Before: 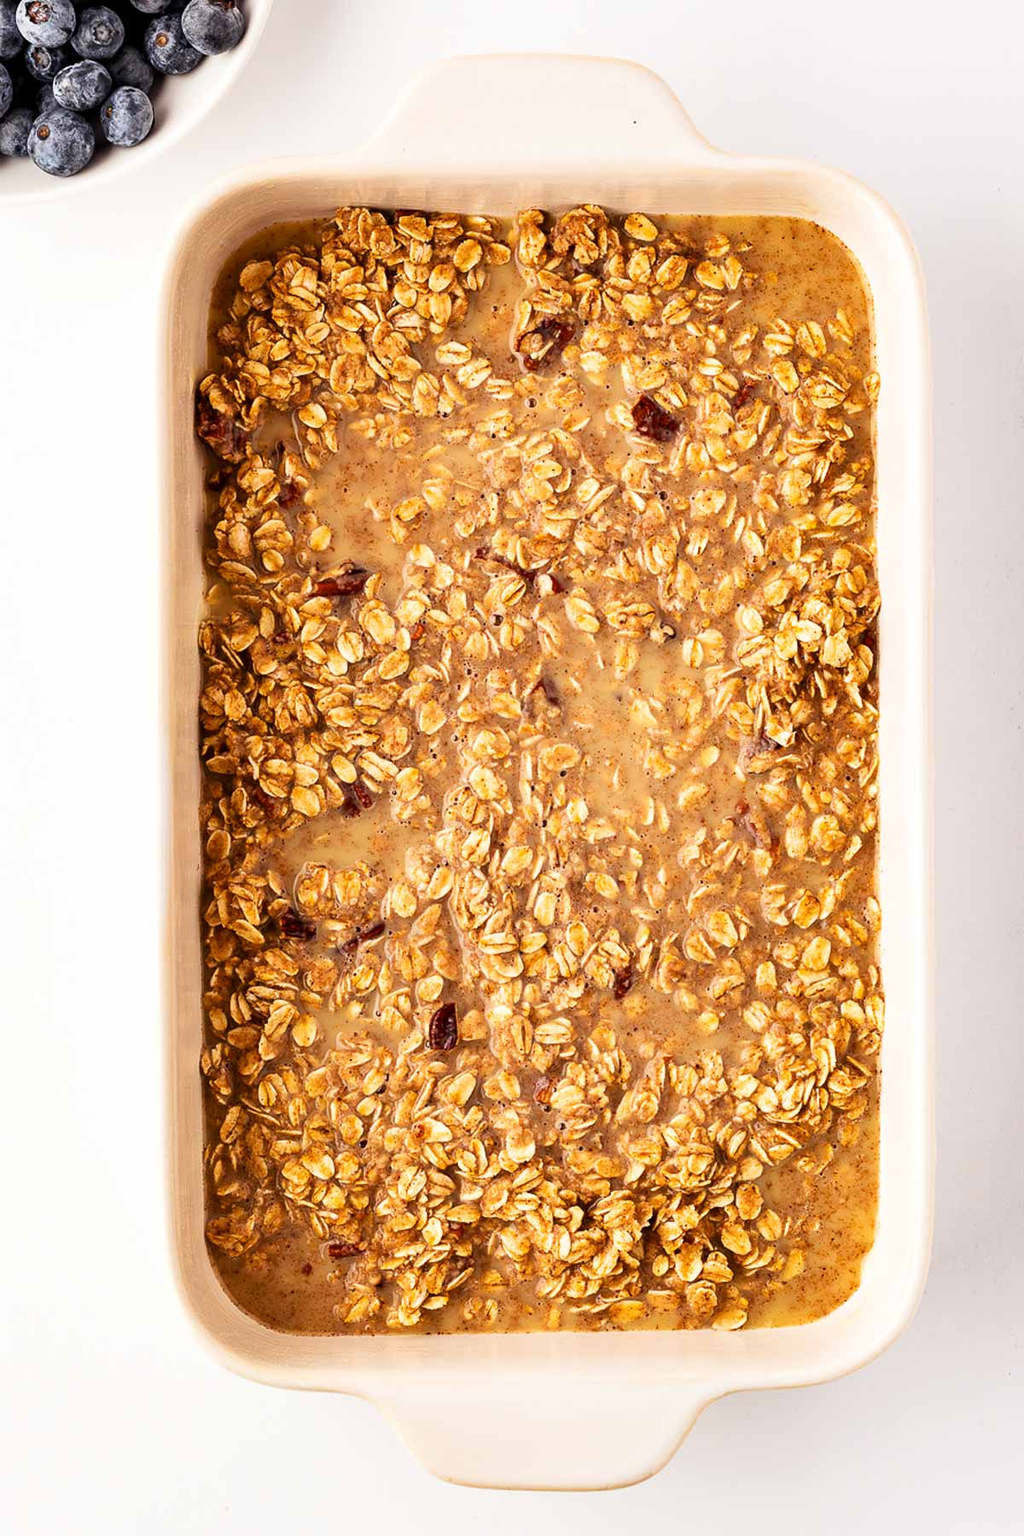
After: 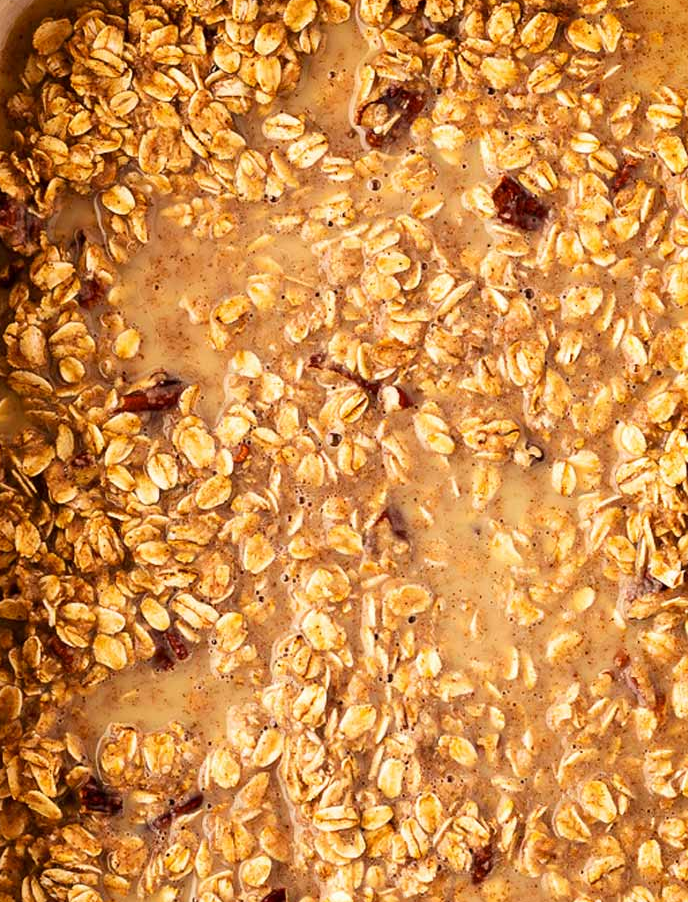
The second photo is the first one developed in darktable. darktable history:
crop: left 20.716%, top 15.964%, right 21.897%, bottom 33.917%
color calibration: gray › normalize channels true, illuminant same as pipeline (D50), adaptation none (bypass), x 0.332, y 0.334, temperature 5016.72 K, gamut compression 0.012
